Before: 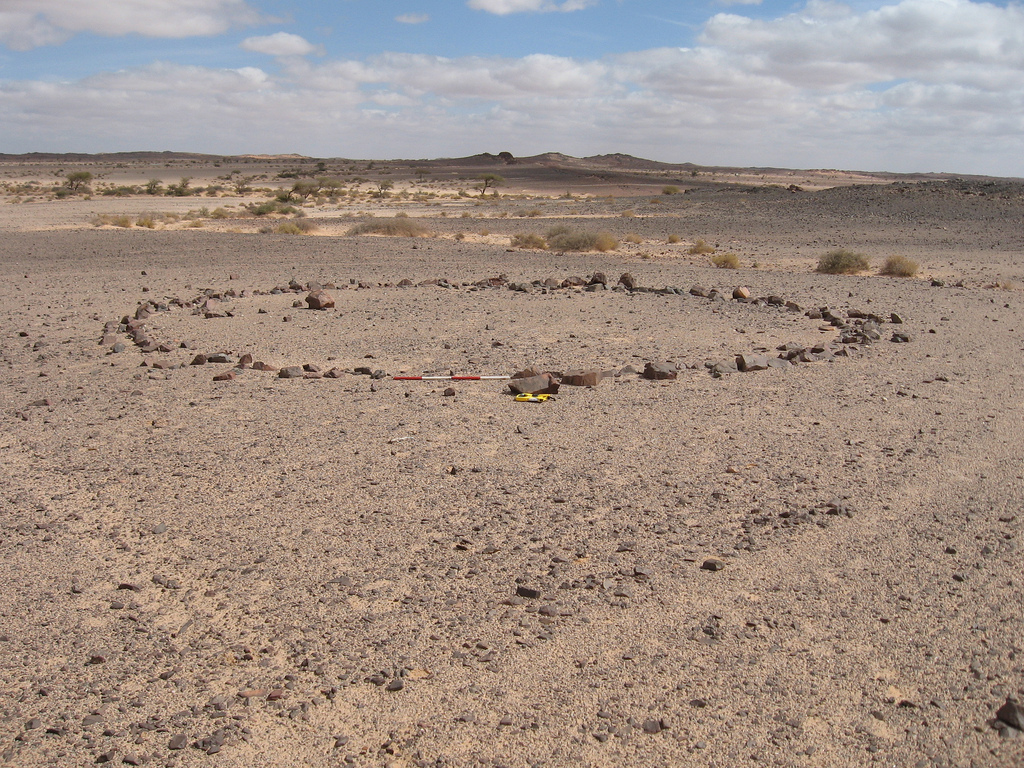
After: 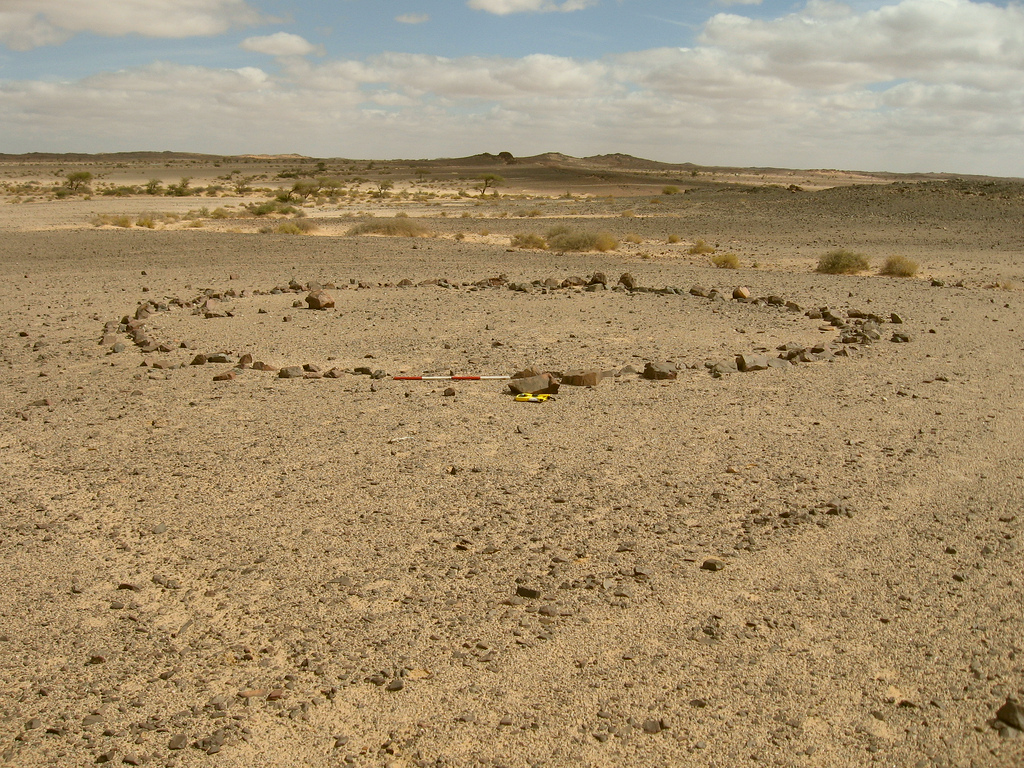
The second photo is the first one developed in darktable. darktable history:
color correction: highlights a* -1.63, highlights b* 9.98, shadows a* 0.425, shadows b* 18.78
